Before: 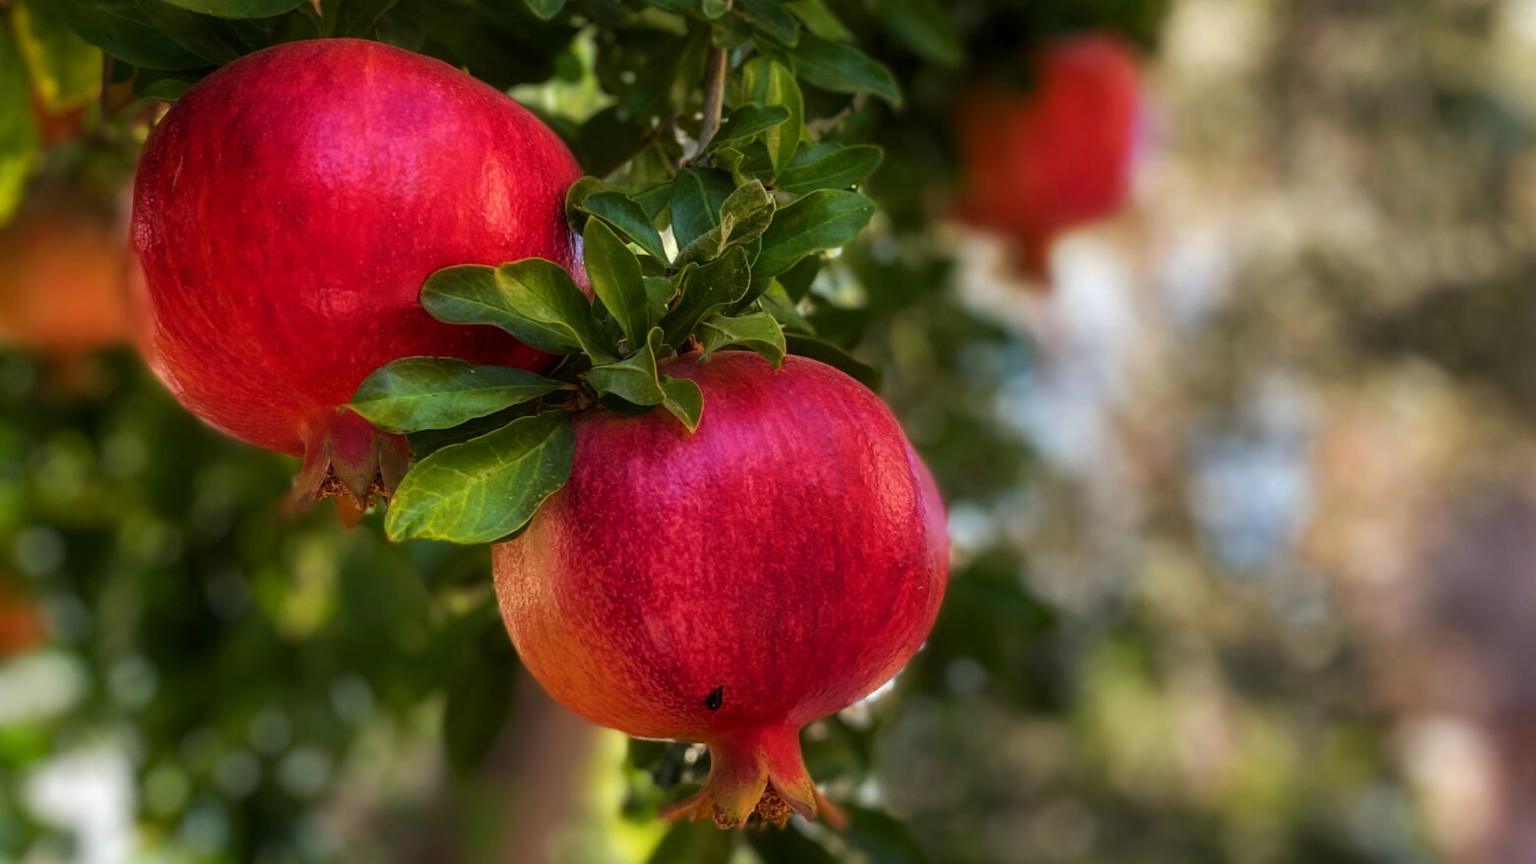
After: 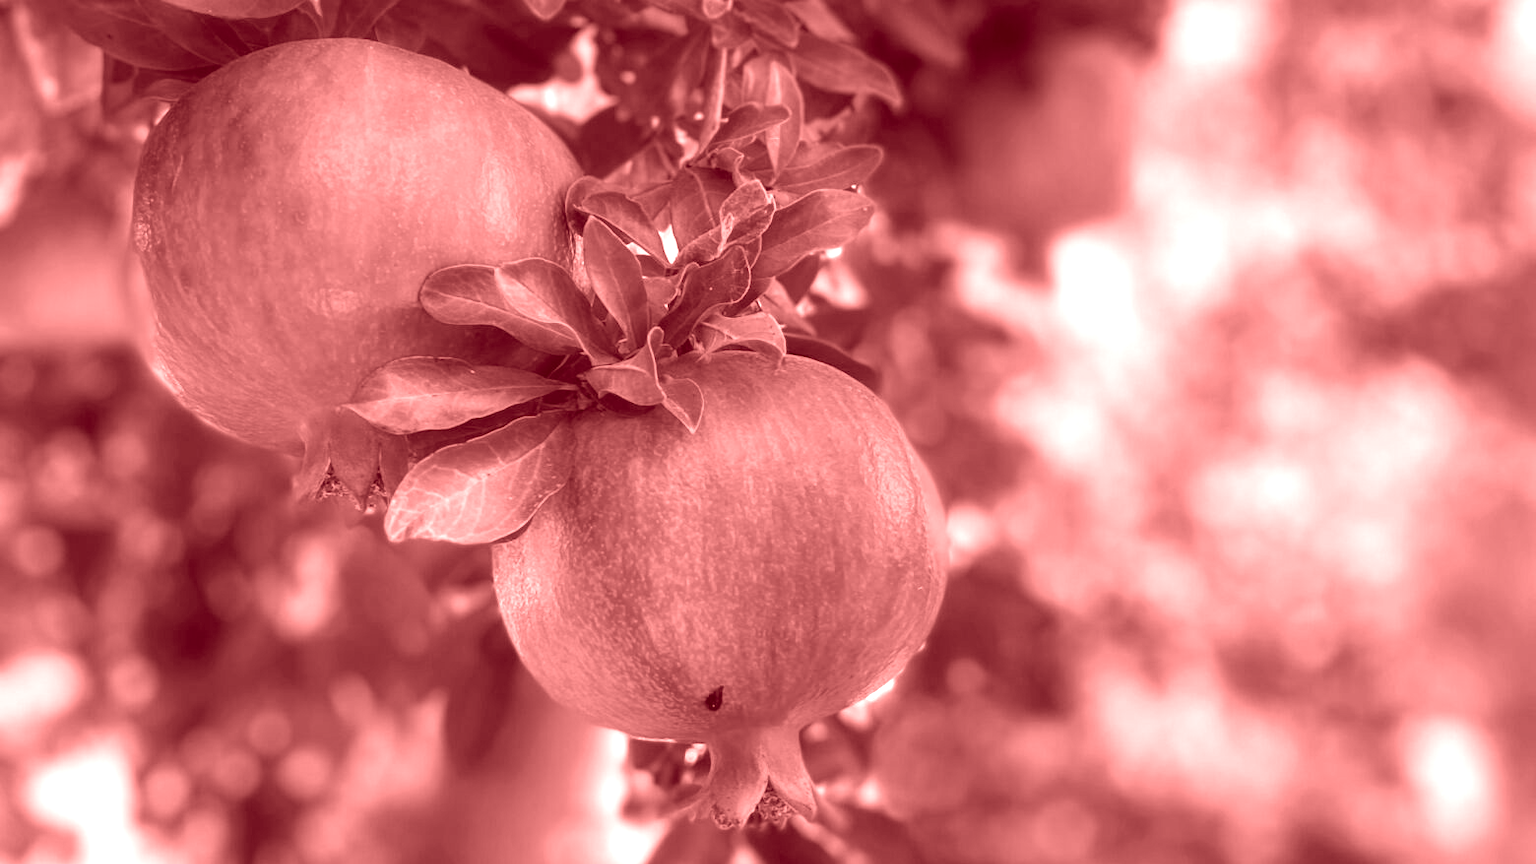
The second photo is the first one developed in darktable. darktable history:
exposure: exposure 0.785 EV, compensate highlight preservation false
colorize: saturation 60%, source mix 100%
